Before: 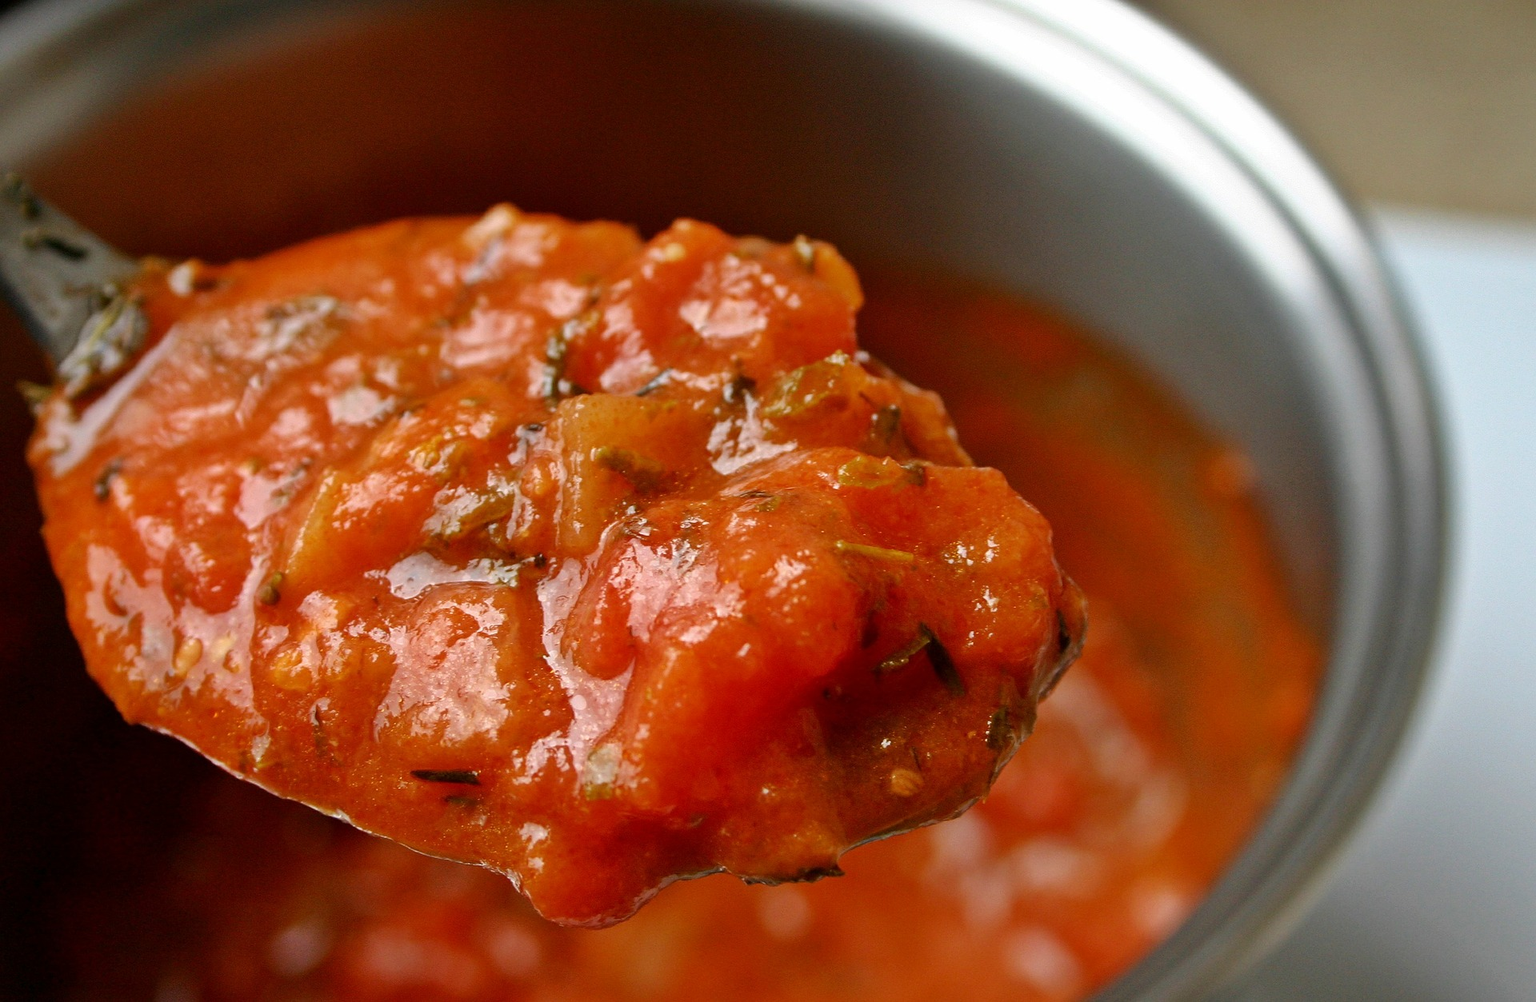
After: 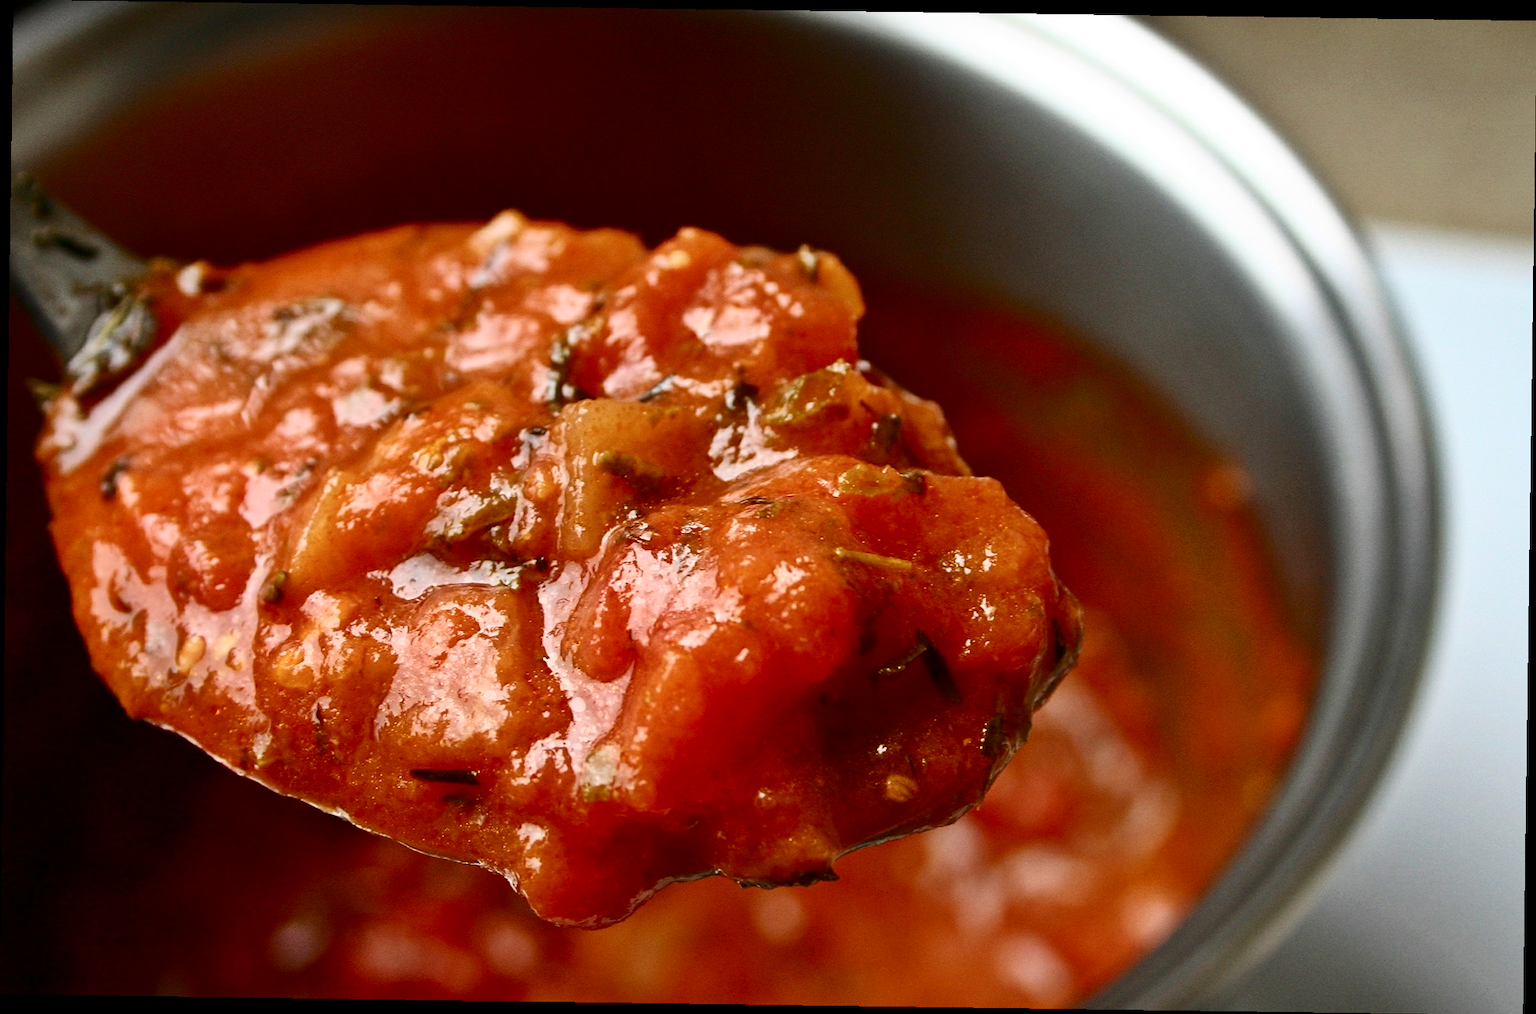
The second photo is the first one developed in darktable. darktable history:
contrast brightness saturation: contrast 0.28
rotate and perspective: rotation 0.8°, automatic cropping off
